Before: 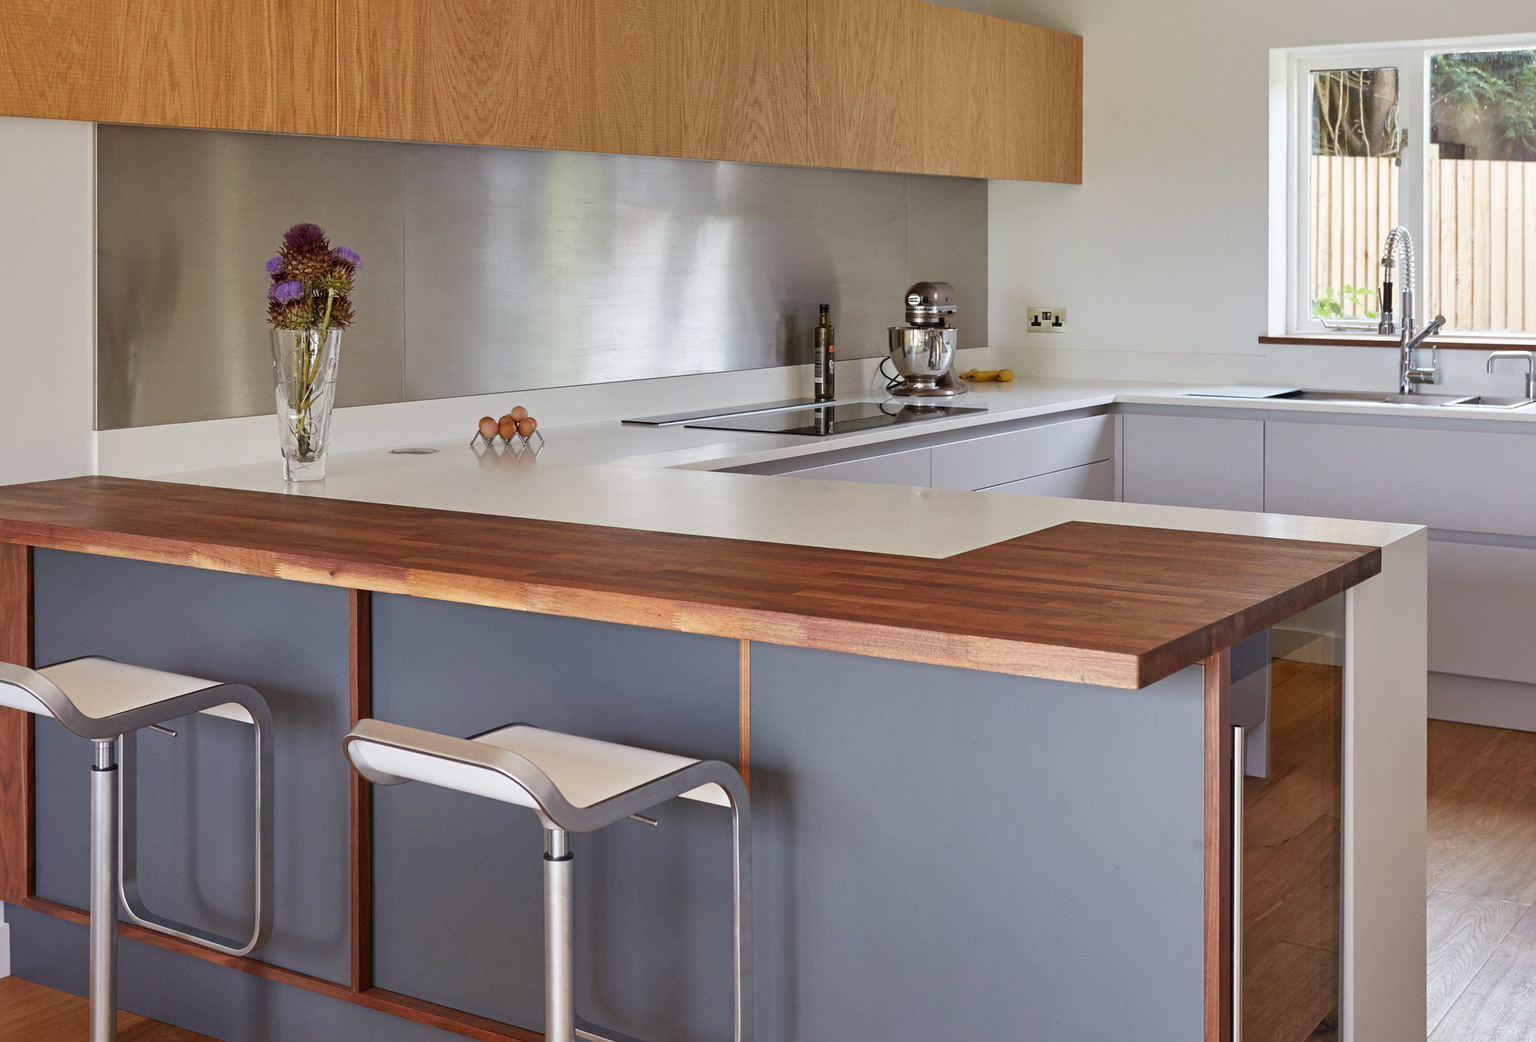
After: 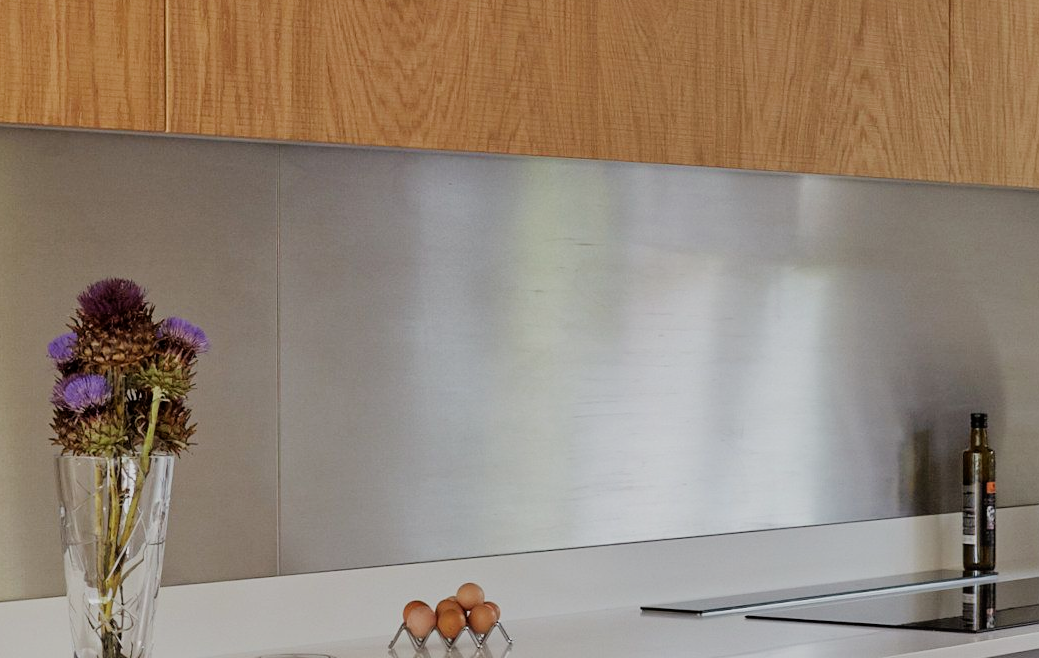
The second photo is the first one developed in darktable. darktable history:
crop: left 15.452%, top 5.459%, right 43.956%, bottom 56.62%
filmic rgb: black relative exposure -7.65 EV, white relative exposure 4.56 EV, hardness 3.61
